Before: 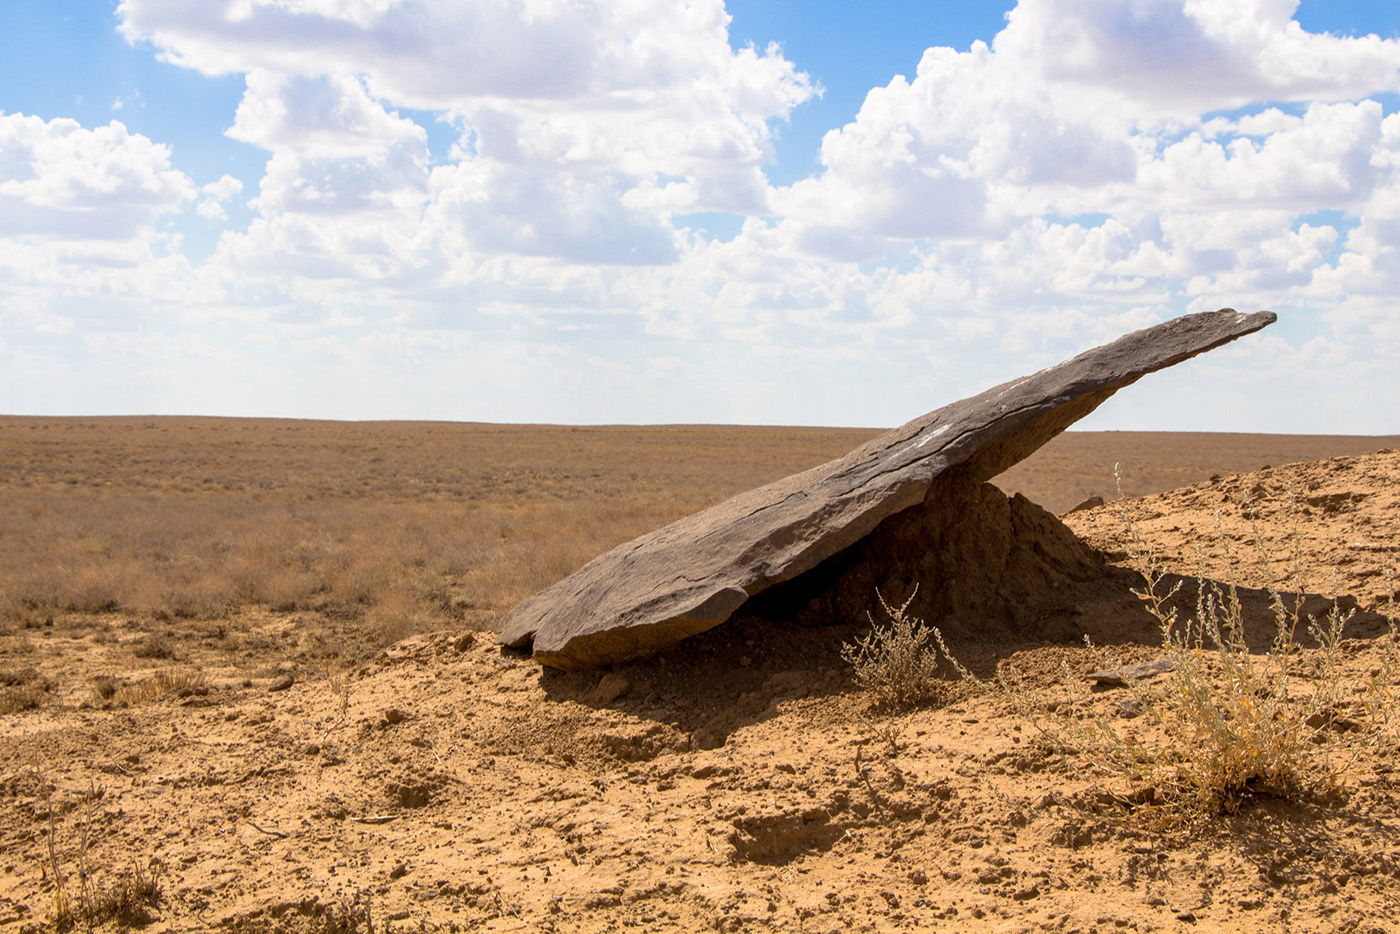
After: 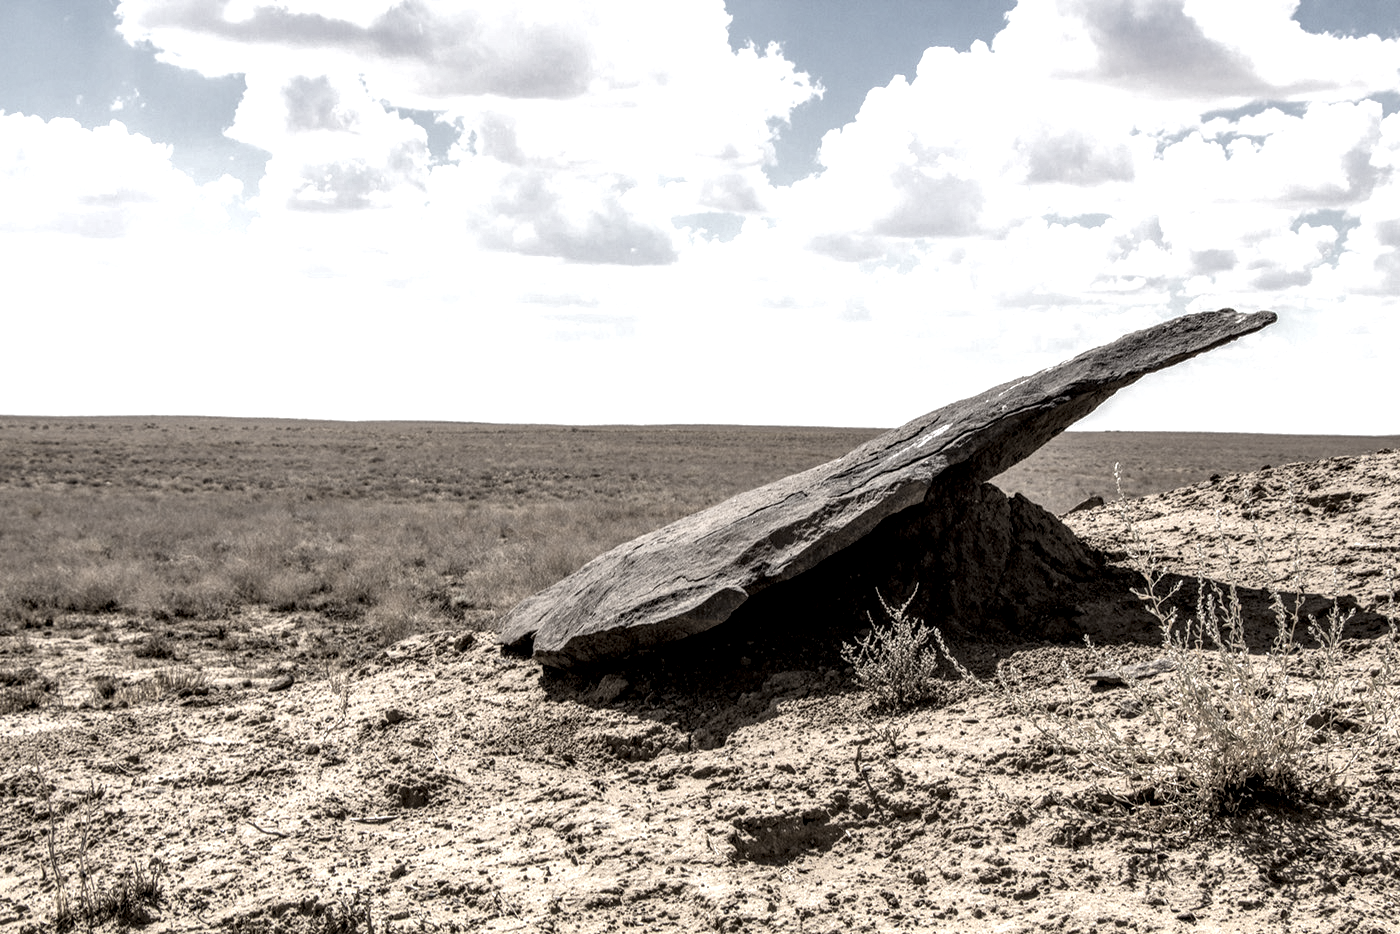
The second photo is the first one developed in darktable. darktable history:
tone equalizer: -8 EV -0.431 EV, -7 EV -0.41 EV, -6 EV -0.342 EV, -5 EV -0.226 EV, -3 EV 0.198 EV, -2 EV 0.336 EV, -1 EV 0.373 EV, +0 EV 0.41 EV
local contrast: highlights 16%, detail 185%
color correction: highlights b* 0.05, saturation 0.187
color balance rgb: shadows lift › chroma 1.559%, shadows lift › hue 260.42°, perceptual saturation grading › global saturation 0.024%, global vibrance 50.221%
tone curve: curves: ch0 [(0, 0) (0.003, 0.014) (0.011, 0.014) (0.025, 0.022) (0.044, 0.041) (0.069, 0.063) (0.1, 0.086) (0.136, 0.118) (0.177, 0.161) (0.224, 0.211) (0.277, 0.262) (0.335, 0.323) (0.399, 0.384) (0.468, 0.459) (0.543, 0.54) (0.623, 0.624) (0.709, 0.711) (0.801, 0.796) (0.898, 0.879) (1, 1)], color space Lab, independent channels, preserve colors none
